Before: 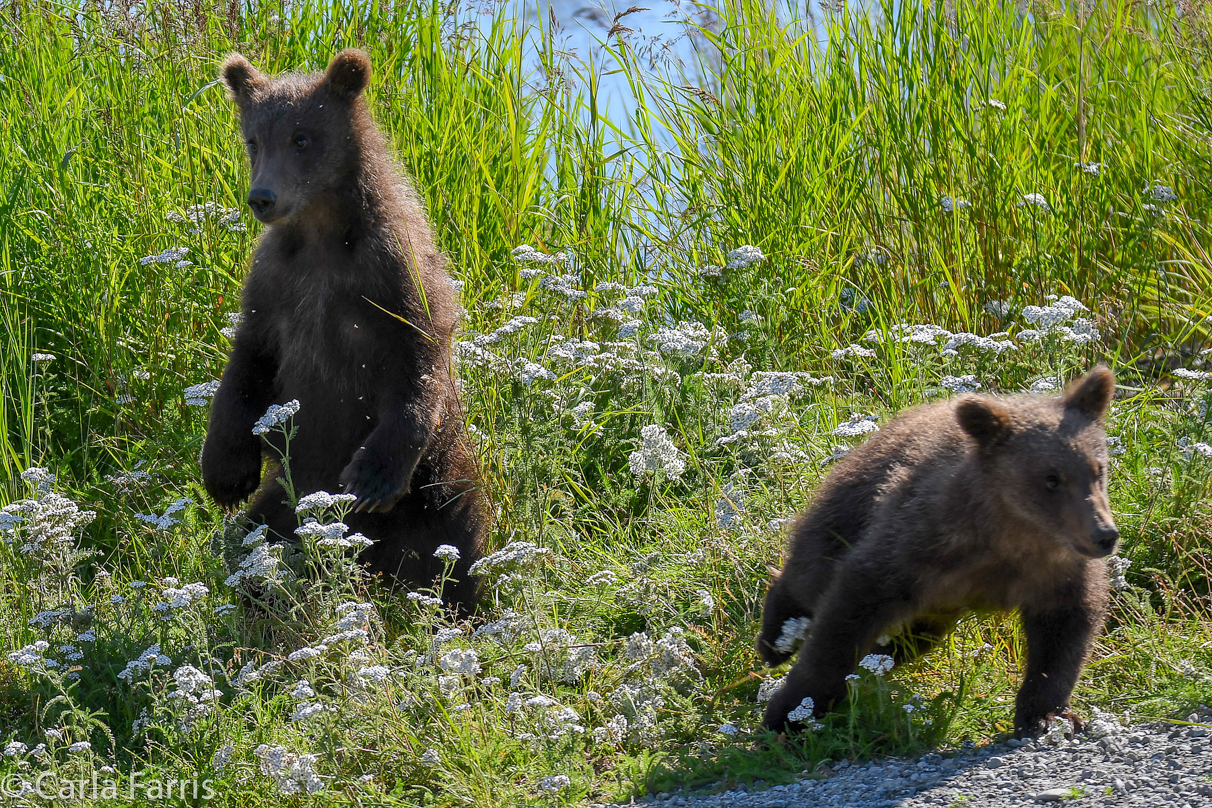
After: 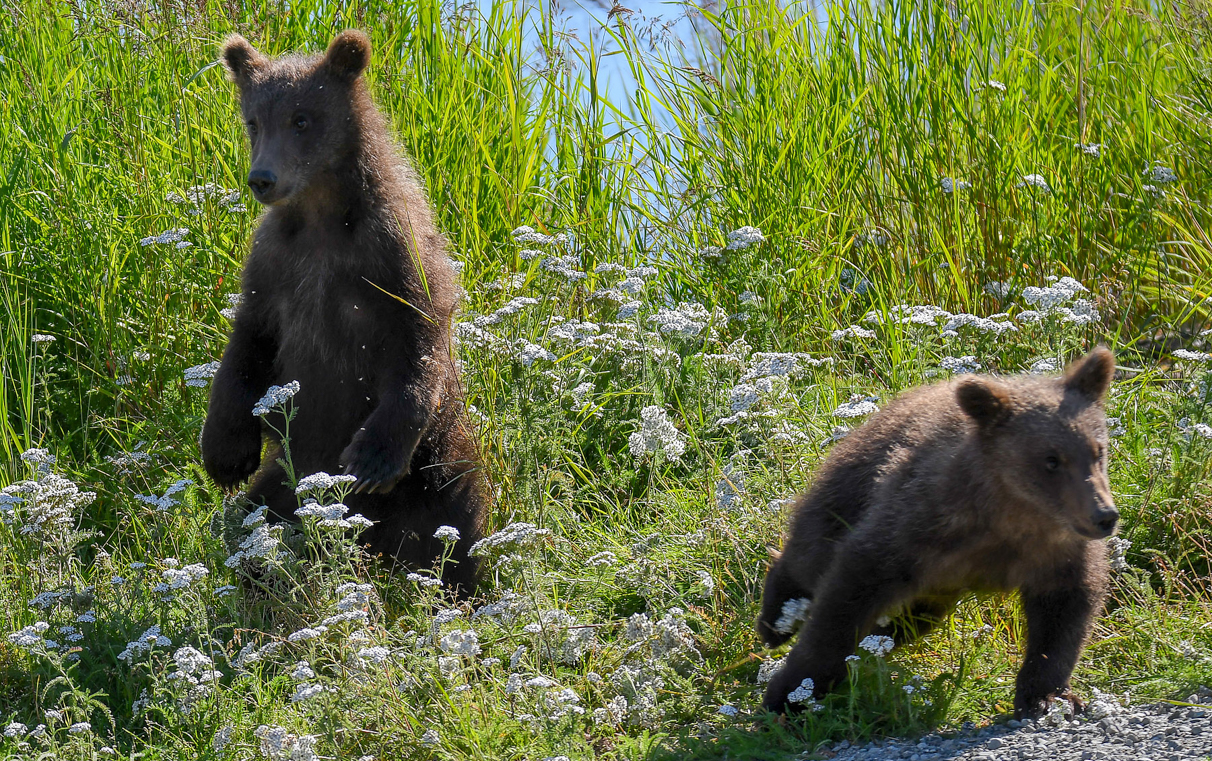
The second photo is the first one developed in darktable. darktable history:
crop and rotate: top 2.472%, bottom 3.225%
